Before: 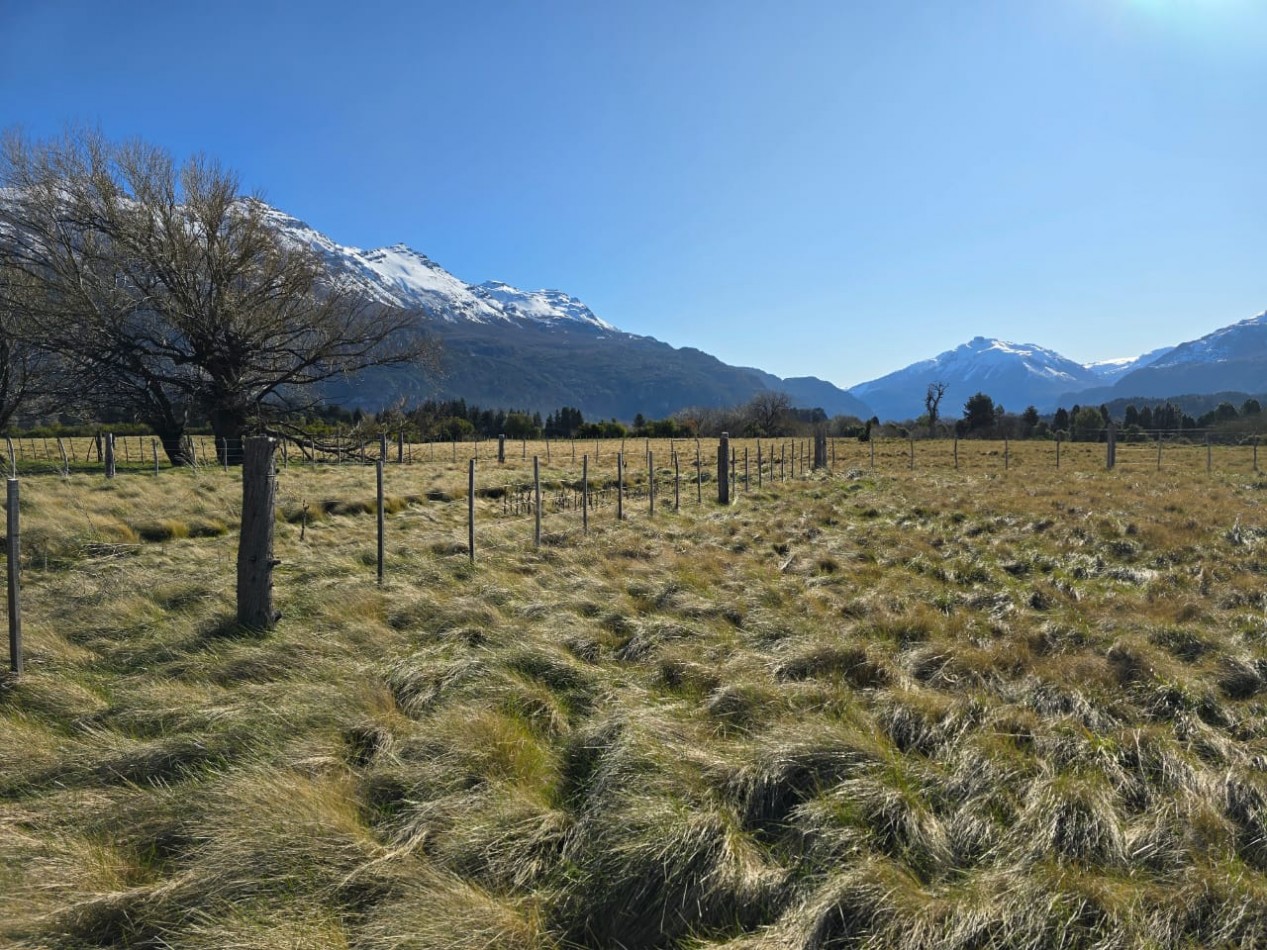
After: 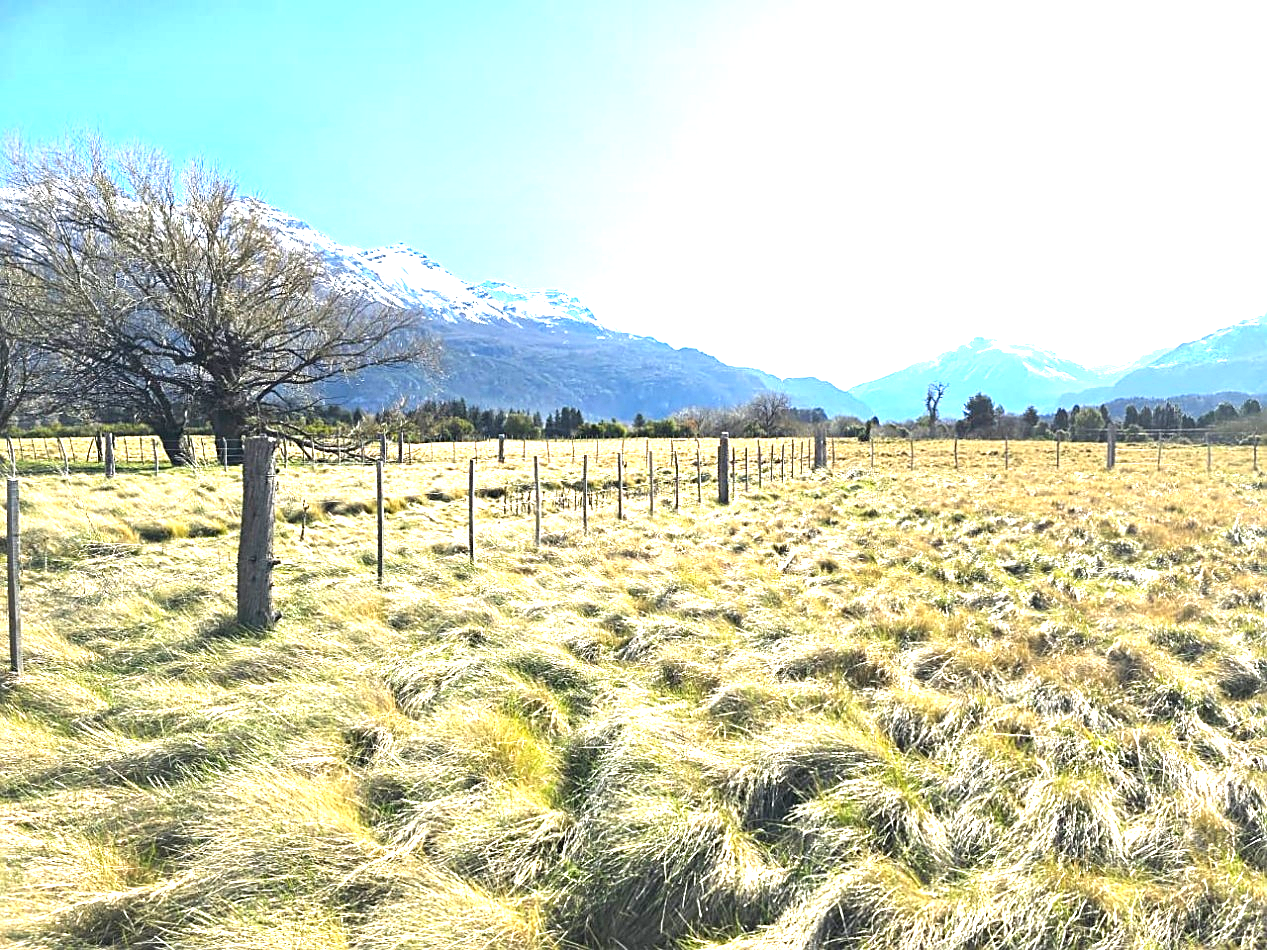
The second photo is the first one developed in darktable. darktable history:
exposure: black level correction 0, exposure 2.327 EV, compensate exposure bias true, compensate highlight preservation false
sharpen: on, module defaults
